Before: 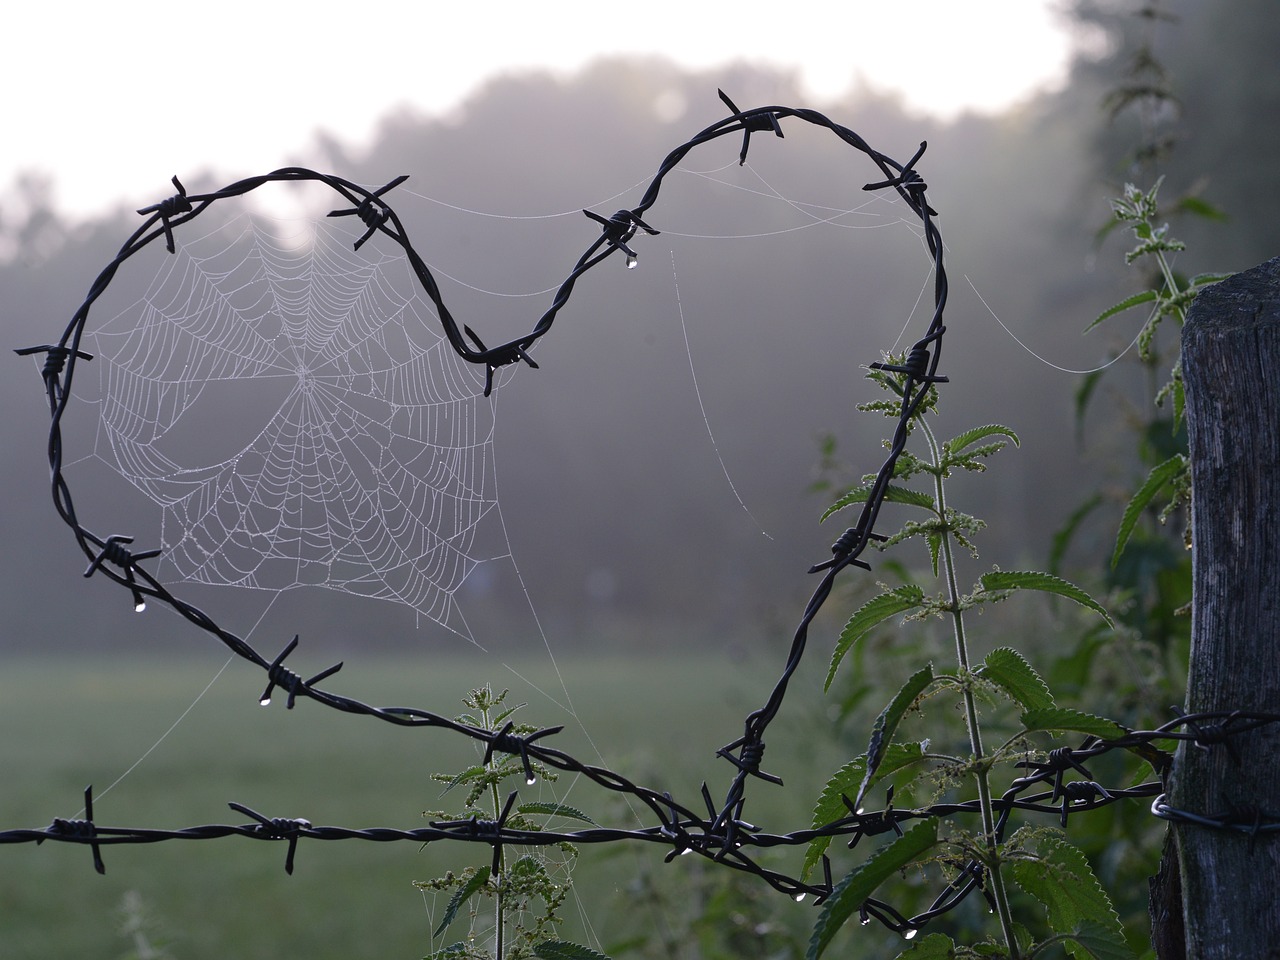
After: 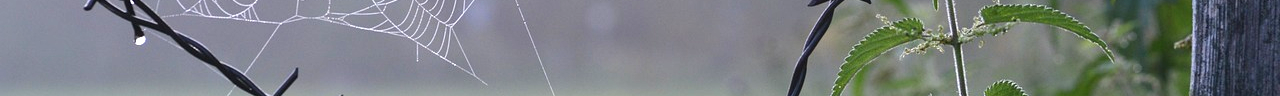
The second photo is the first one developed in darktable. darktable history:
shadows and highlights: shadows 32, highlights -32, soften with gaussian
white balance: emerald 1
crop and rotate: top 59.084%, bottom 30.916%
exposure: exposure 1.2 EV, compensate highlight preservation false
